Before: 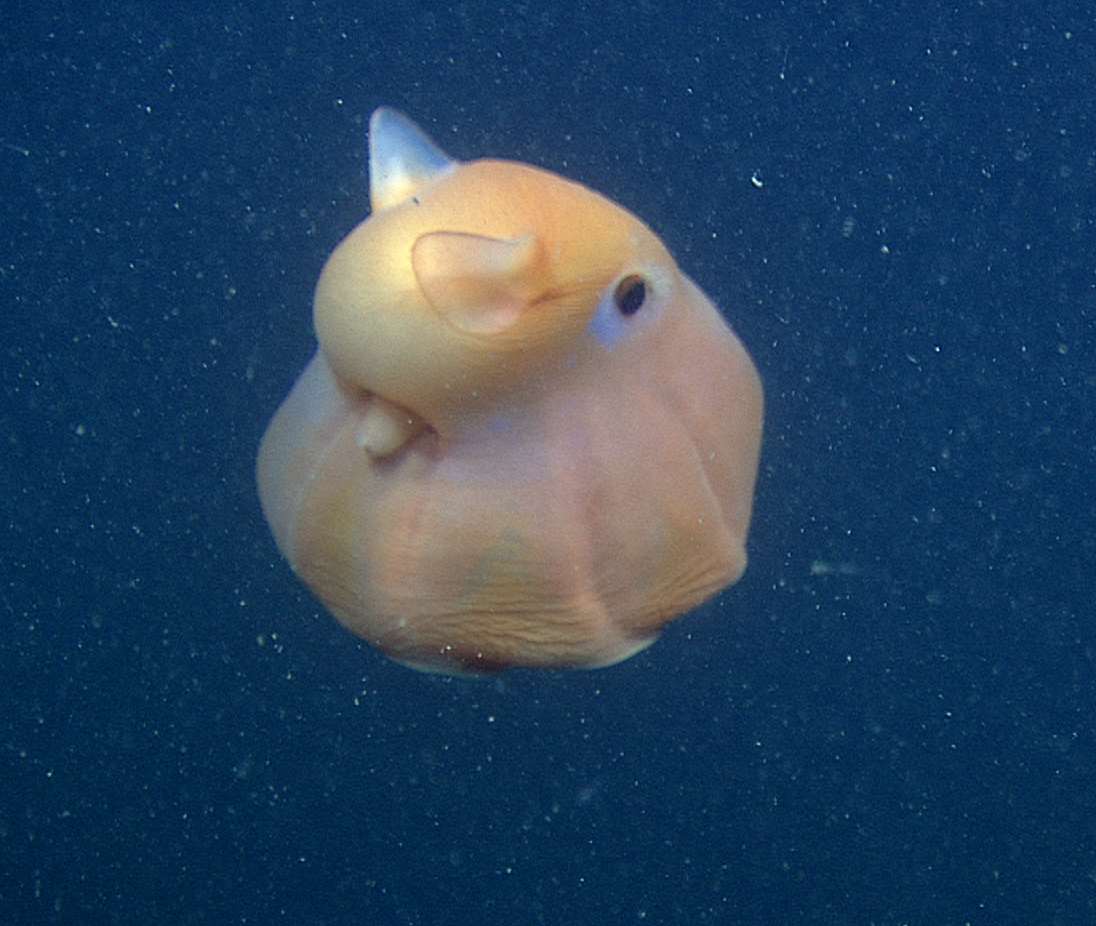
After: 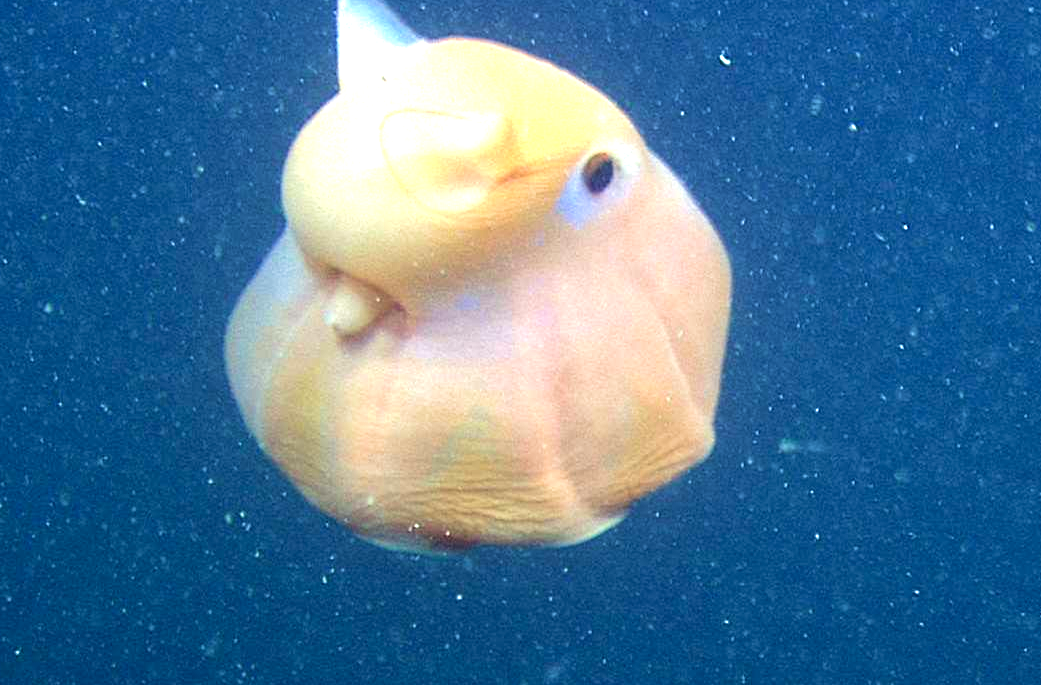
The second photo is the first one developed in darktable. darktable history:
levels: levels [0, 0.43, 0.859]
color correction: highlights a* -2.68, highlights b* 2.57
crop and rotate: left 2.991%, top 13.302%, right 1.981%, bottom 12.636%
exposure: exposure 0.95 EV, compensate highlight preservation false
velvia: on, module defaults
